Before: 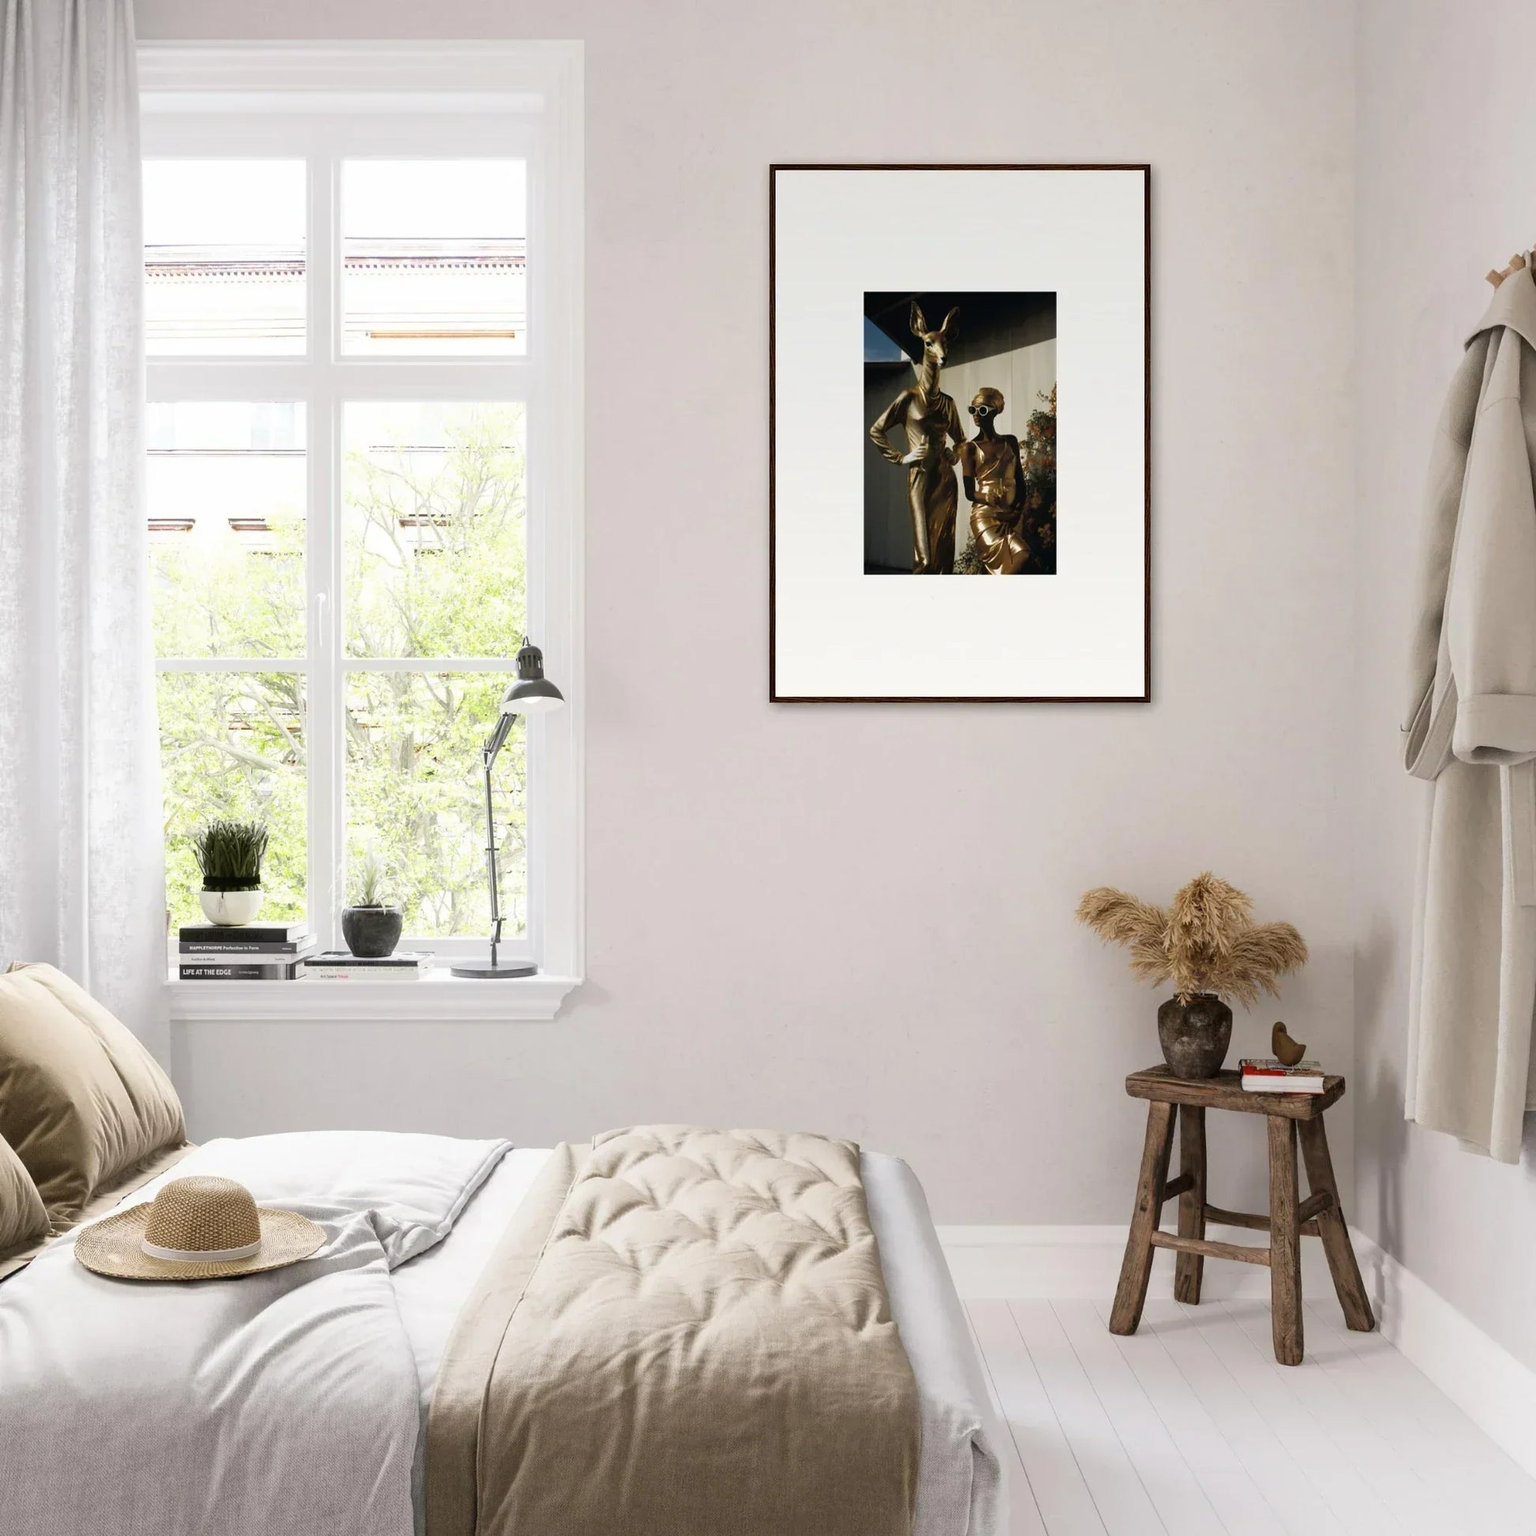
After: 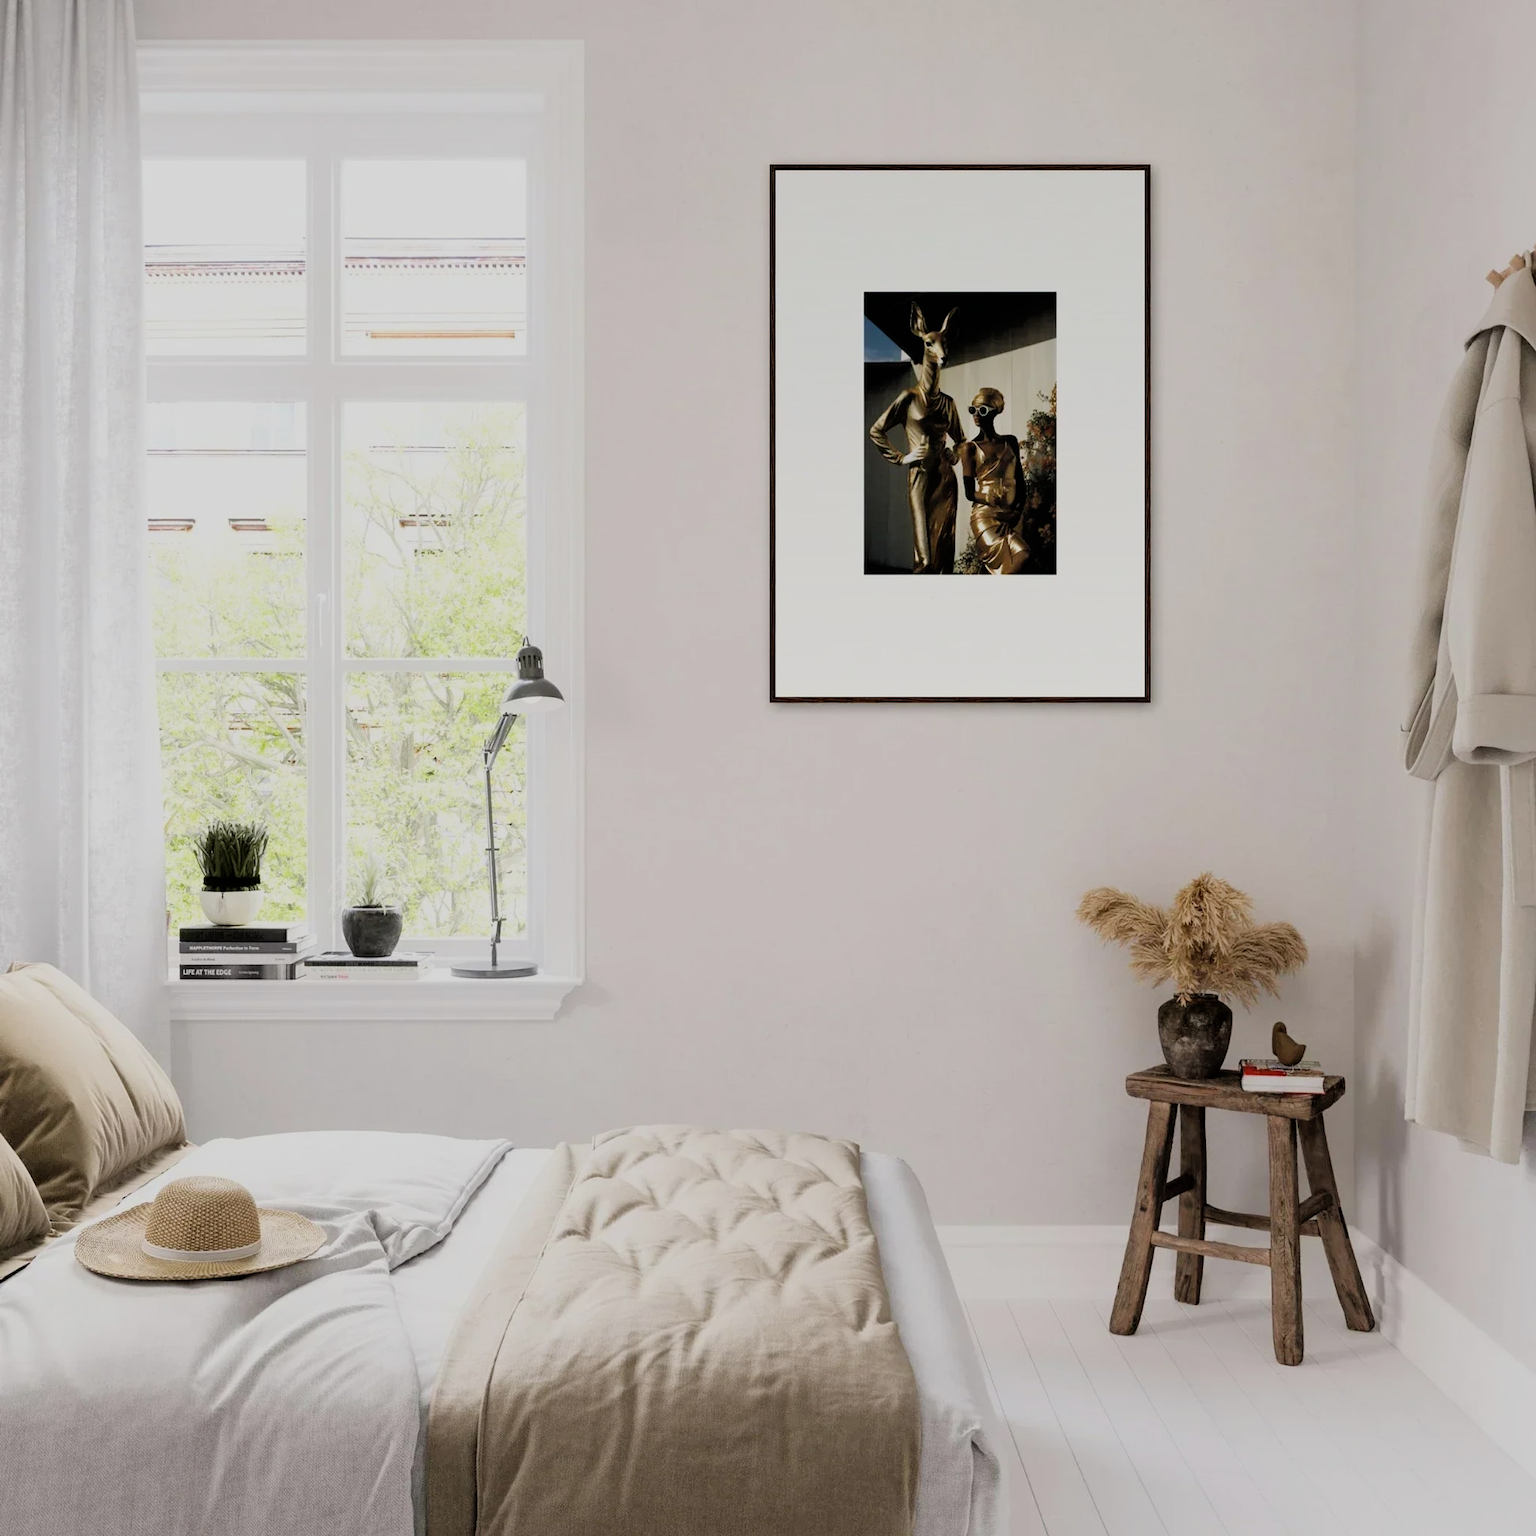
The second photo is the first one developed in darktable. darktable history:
filmic rgb: black relative exposure -7.75 EV, white relative exposure 4.45 EV, hardness 3.76, latitude 38.2%, contrast 0.979, highlights saturation mix 8.83%, shadows ↔ highlights balance 4.47%
